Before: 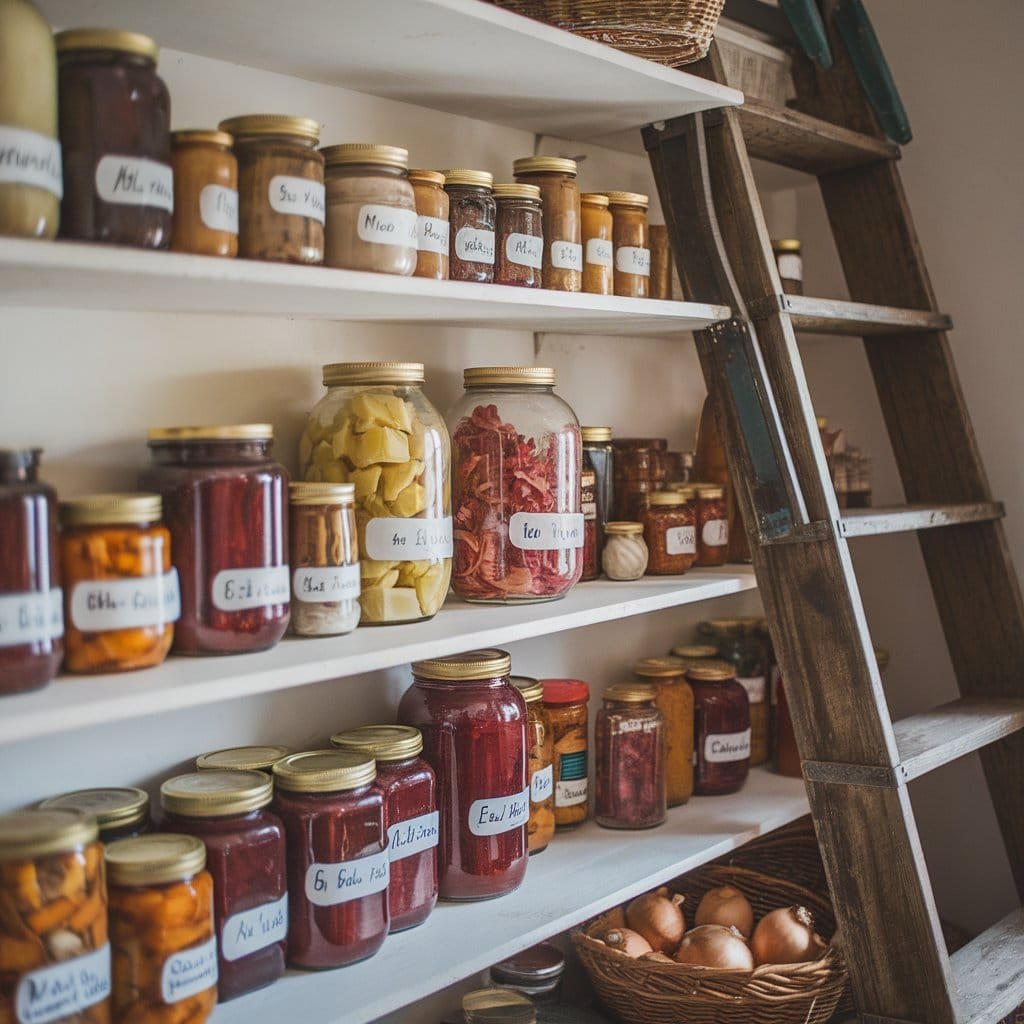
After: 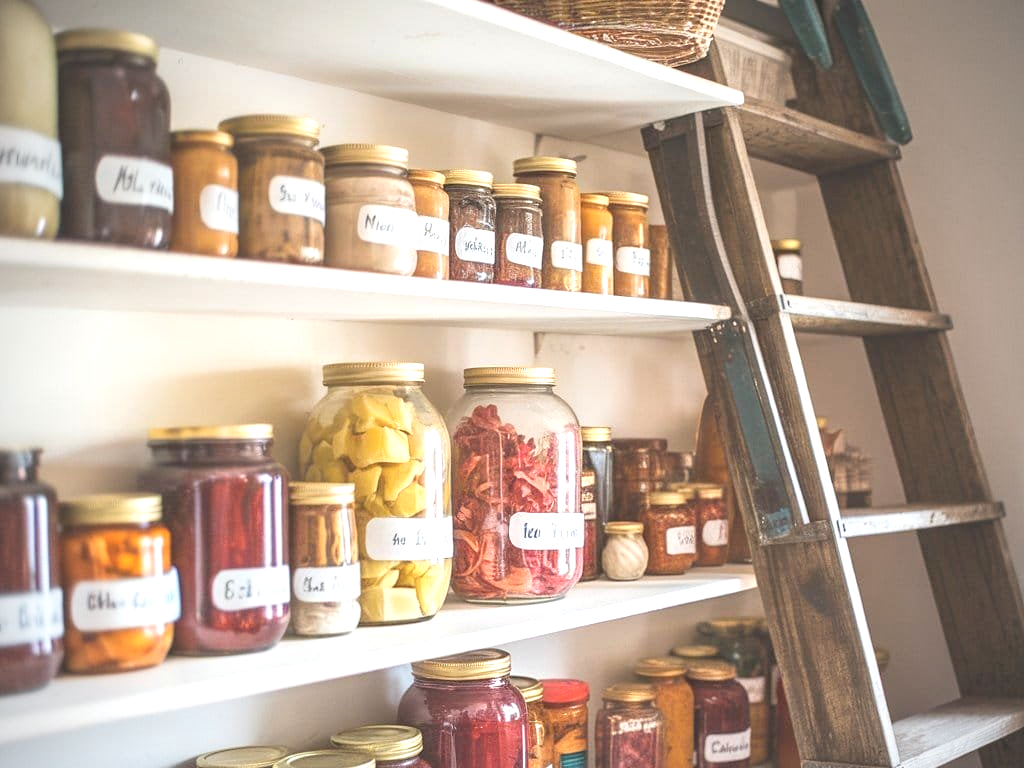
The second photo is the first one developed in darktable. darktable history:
crop: bottom 24.98%
exposure: exposure 1 EV, compensate highlight preservation false
contrast brightness saturation: brightness 0.129
vignetting: fall-off radius 61.24%, unbound false
